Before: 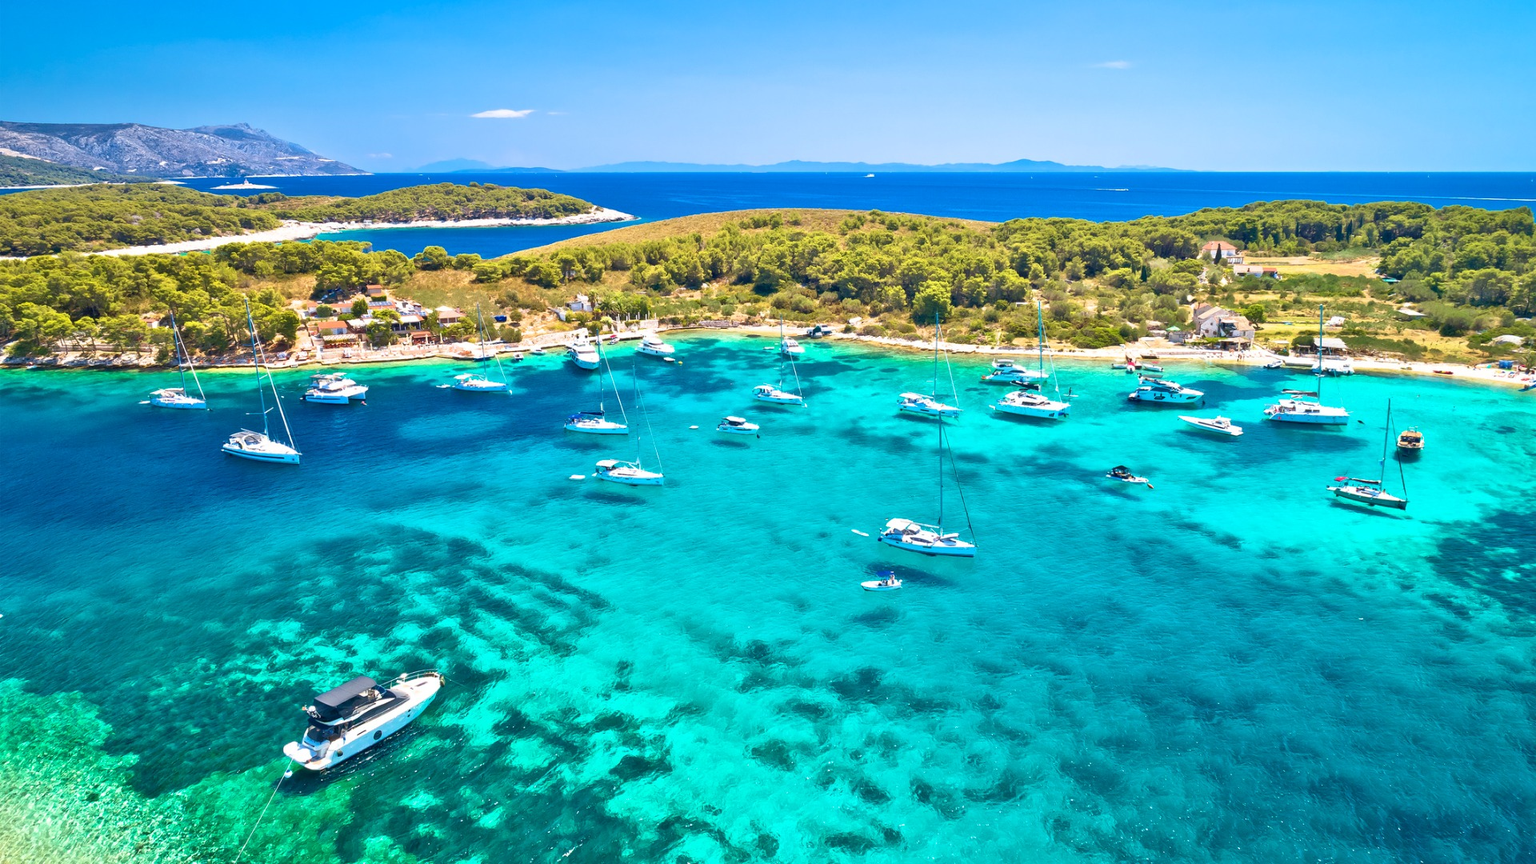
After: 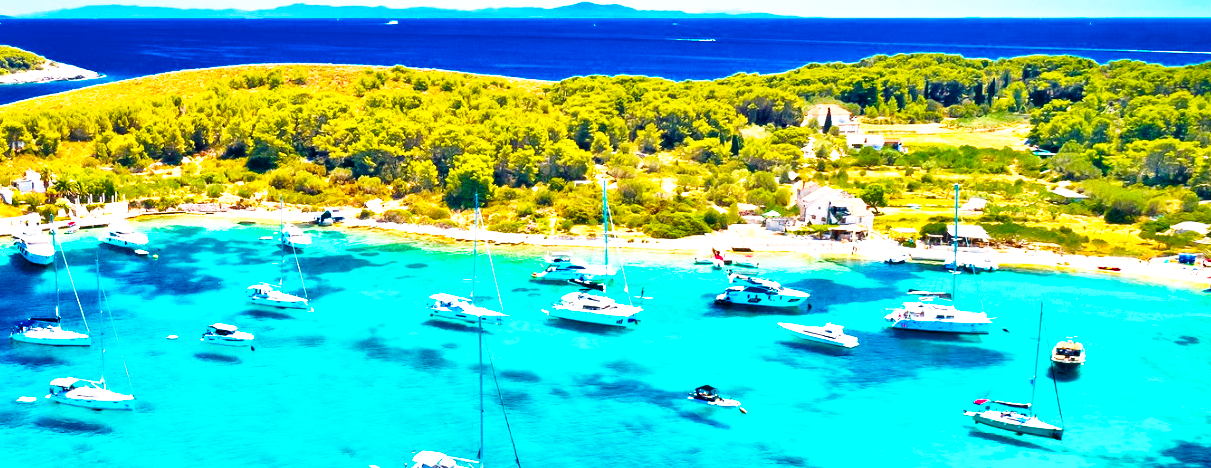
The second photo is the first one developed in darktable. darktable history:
tone equalizer: on, module defaults
crop: left 36.202%, top 18.249%, right 0.474%, bottom 38.412%
base curve: curves: ch0 [(0, 0) (0.026, 0.03) (0.109, 0.232) (0.351, 0.748) (0.669, 0.968) (1, 1)], preserve colors none
color balance rgb: shadows lift › chroma 0.91%, shadows lift › hue 110.58°, highlights gain › luminance 9.961%, perceptual saturation grading › global saturation 29.998%, global vibrance 9.339%, contrast 14.916%, saturation formula JzAzBz (2021)
